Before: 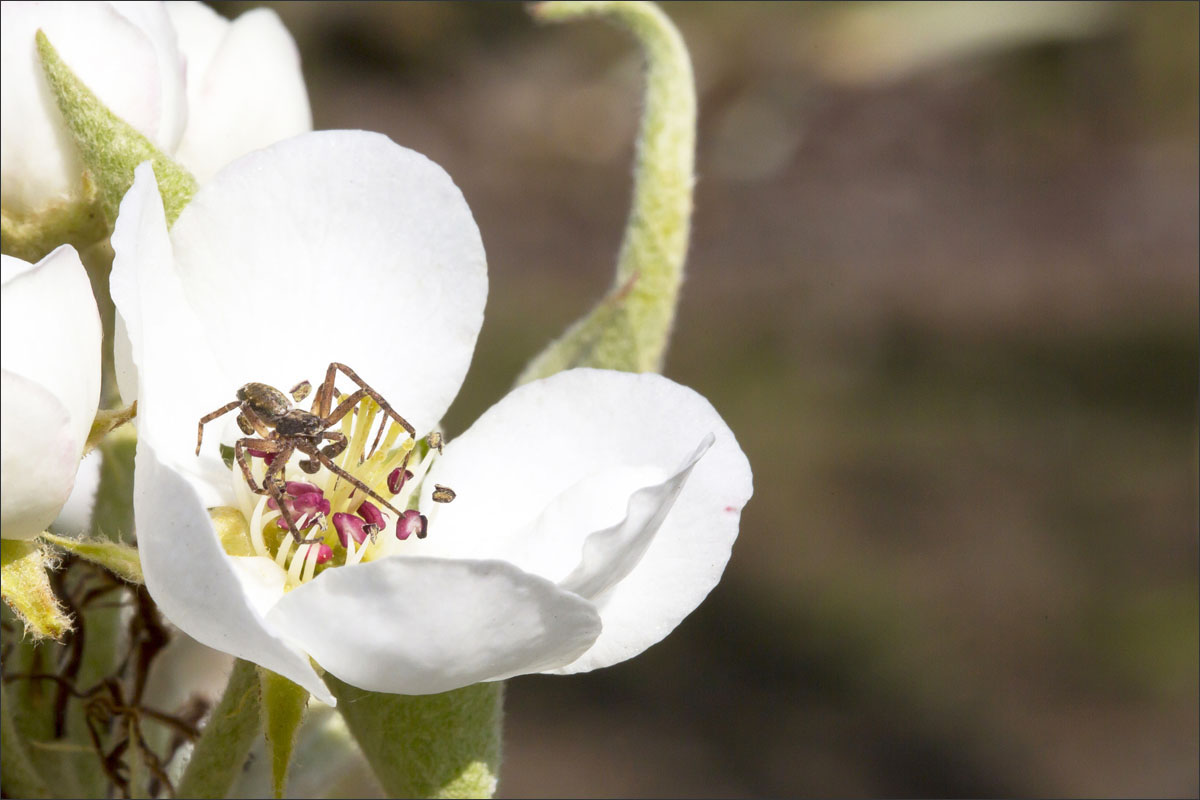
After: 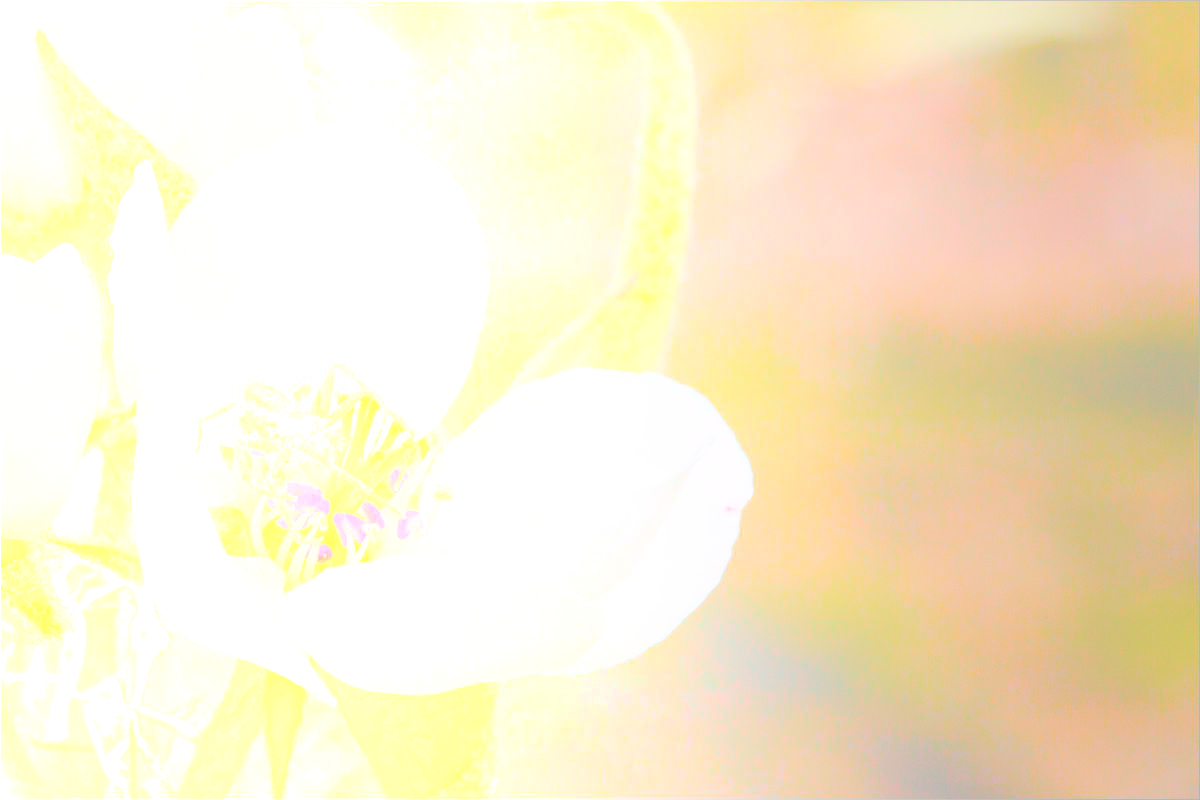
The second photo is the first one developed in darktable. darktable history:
exposure: black level correction 0.007, compensate highlight preservation false
bloom: size 85%, threshold 5%, strength 85%
color balance rgb: perceptual saturation grading › global saturation 20%, perceptual saturation grading › highlights -25%, perceptual saturation grading › shadows 50%
color balance: on, module defaults
